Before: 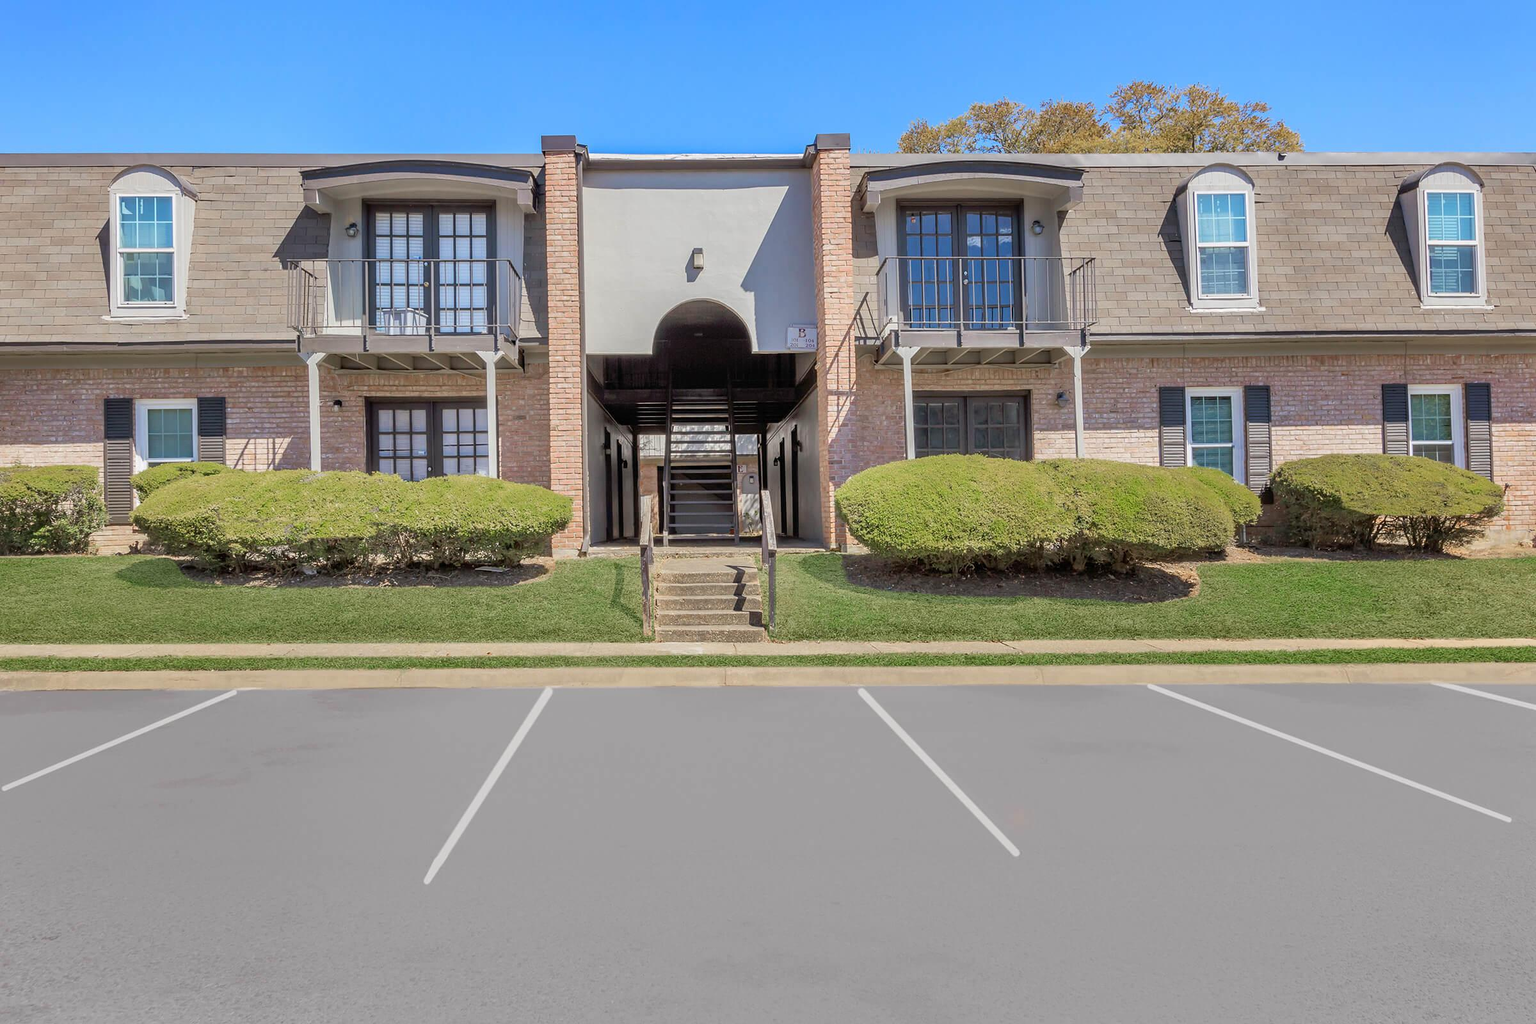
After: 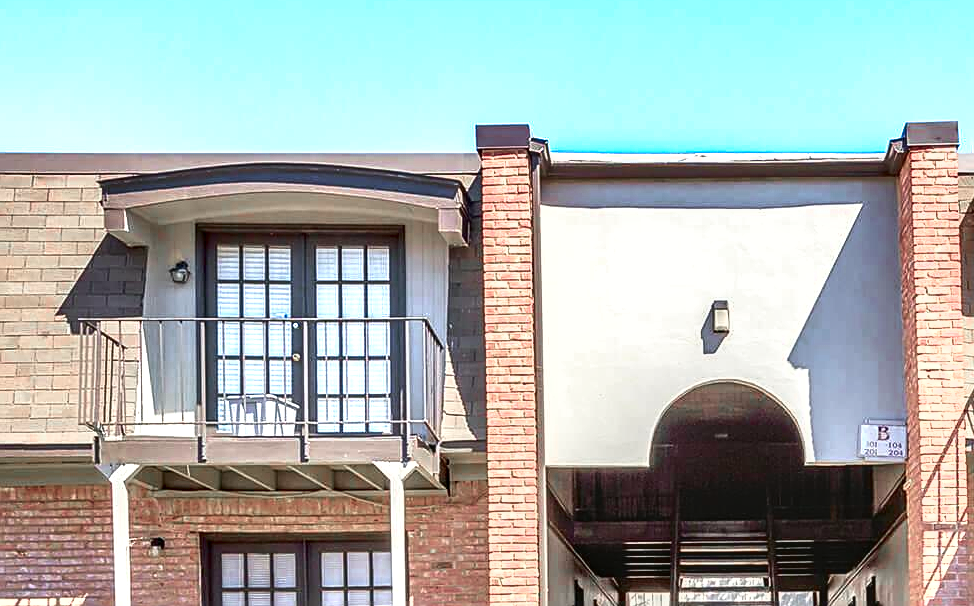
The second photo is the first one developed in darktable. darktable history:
crop: left 15.452%, top 5.459%, right 43.956%, bottom 56.62%
shadows and highlights: low approximation 0.01, soften with gaussian
local contrast: detail 130%
color zones: curves: ch0 [(0, 0.466) (0.128, 0.466) (0.25, 0.5) (0.375, 0.456) (0.5, 0.5) (0.625, 0.5) (0.737, 0.652) (0.875, 0.5)]; ch1 [(0, 0.603) (0.125, 0.618) (0.261, 0.348) (0.372, 0.353) (0.497, 0.363) (0.611, 0.45) (0.731, 0.427) (0.875, 0.518) (0.998, 0.652)]; ch2 [(0, 0.559) (0.125, 0.451) (0.253, 0.564) (0.37, 0.578) (0.5, 0.466) (0.625, 0.471) (0.731, 0.471) (0.88, 0.485)]
exposure: exposure 0.77 EV, compensate highlight preservation false
tone curve: curves: ch0 [(0, 0.021) (0.059, 0.053) (0.212, 0.18) (0.337, 0.304) (0.495, 0.505) (0.725, 0.731) (0.89, 0.919) (1, 1)]; ch1 [(0, 0) (0.094, 0.081) (0.285, 0.299) (0.403, 0.436) (0.479, 0.475) (0.54, 0.55) (0.615, 0.637) (0.683, 0.688) (1, 1)]; ch2 [(0, 0) (0.257, 0.217) (0.434, 0.434) (0.498, 0.507) (0.527, 0.542) (0.597, 0.587) (0.658, 0.595) (1, 1)], color space Lab, independent channels, preserve colors none
sharpen: on, module defaults
